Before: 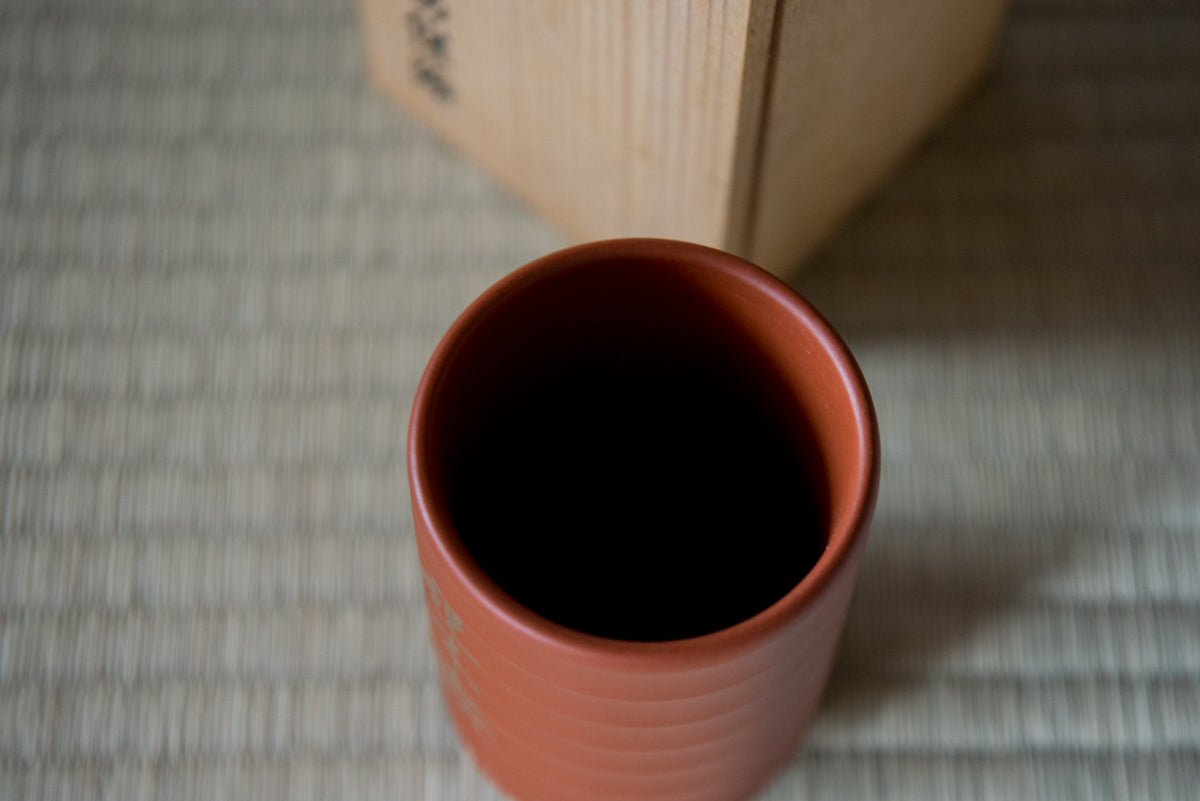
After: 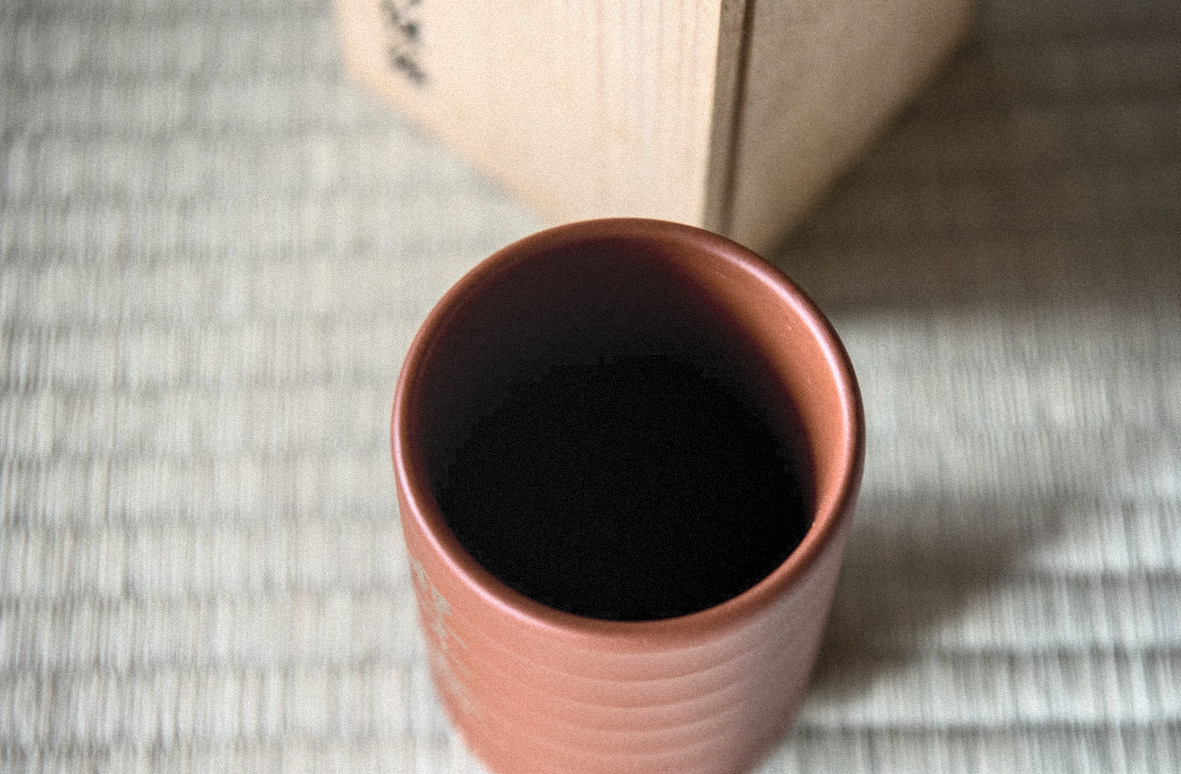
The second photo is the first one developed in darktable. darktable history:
rotate and perspective: rotation -1.32°, lens shift (horizontal) -0.031, crop left 0.015, crop right 0.985, crop top 0.047, crop bottom 0.982
local contrast: on, module defaults
grain: mid-tones bias 0%
contrast brightness saturation: contrast 0.43, brightness 0.56, saturation -0.19
